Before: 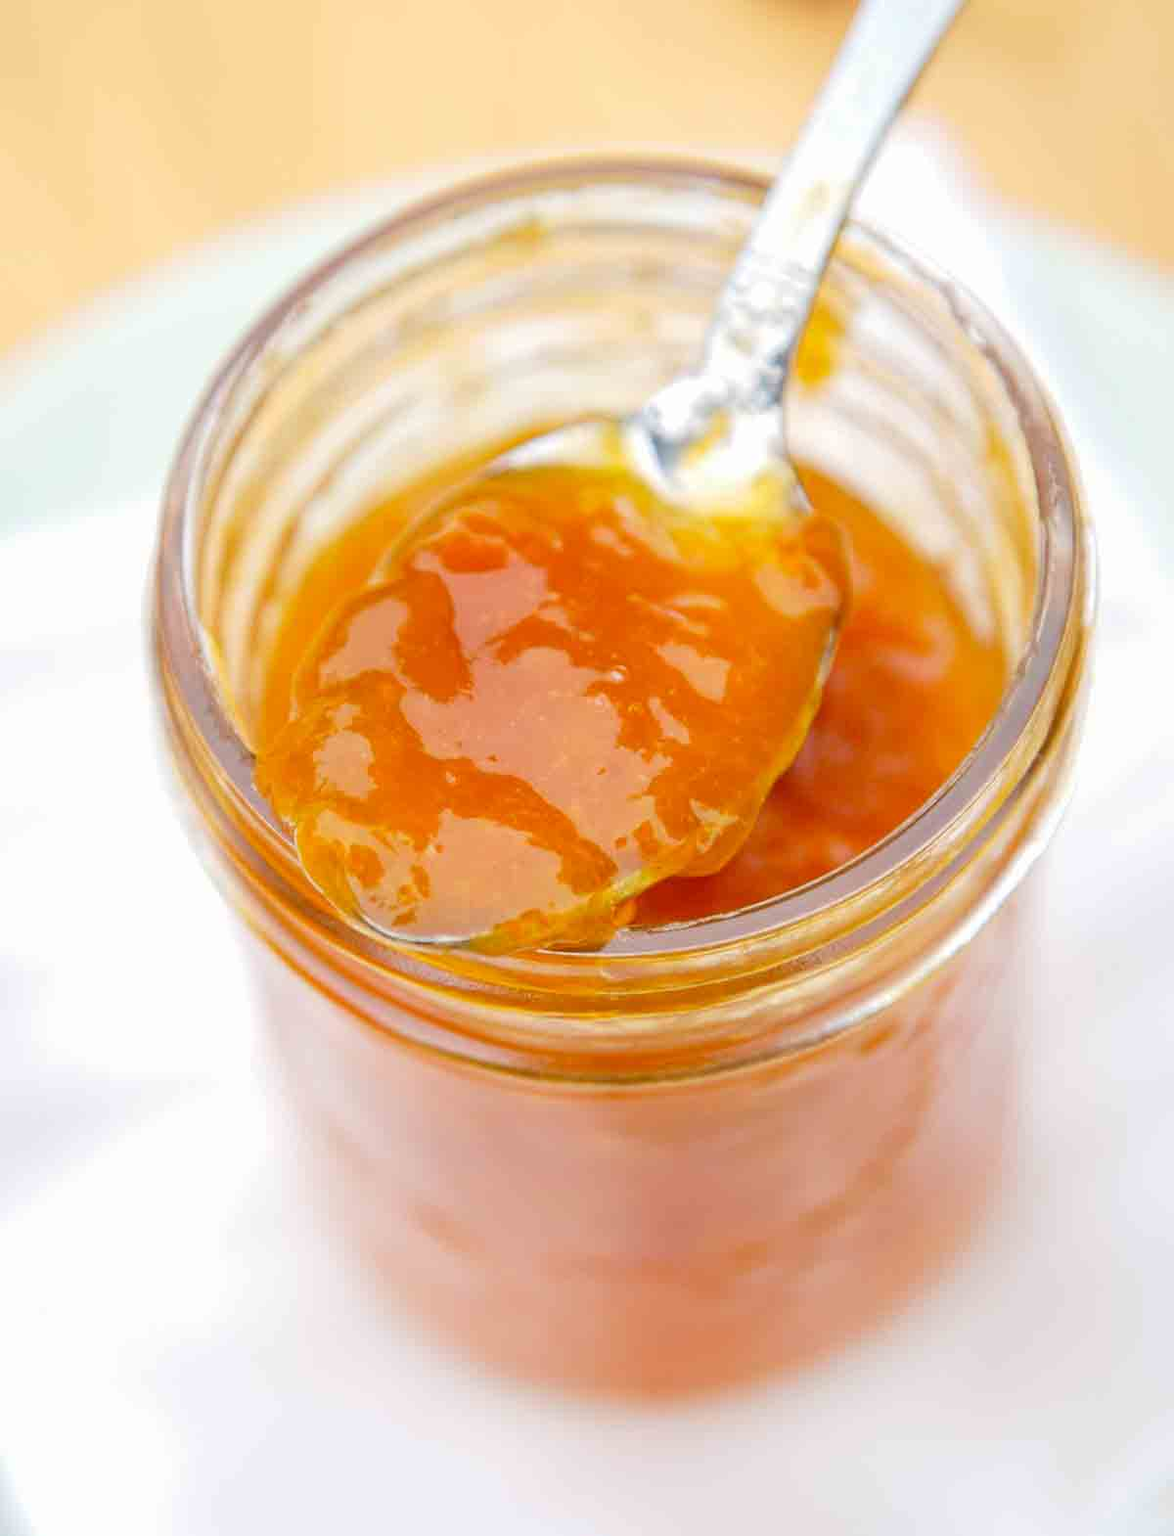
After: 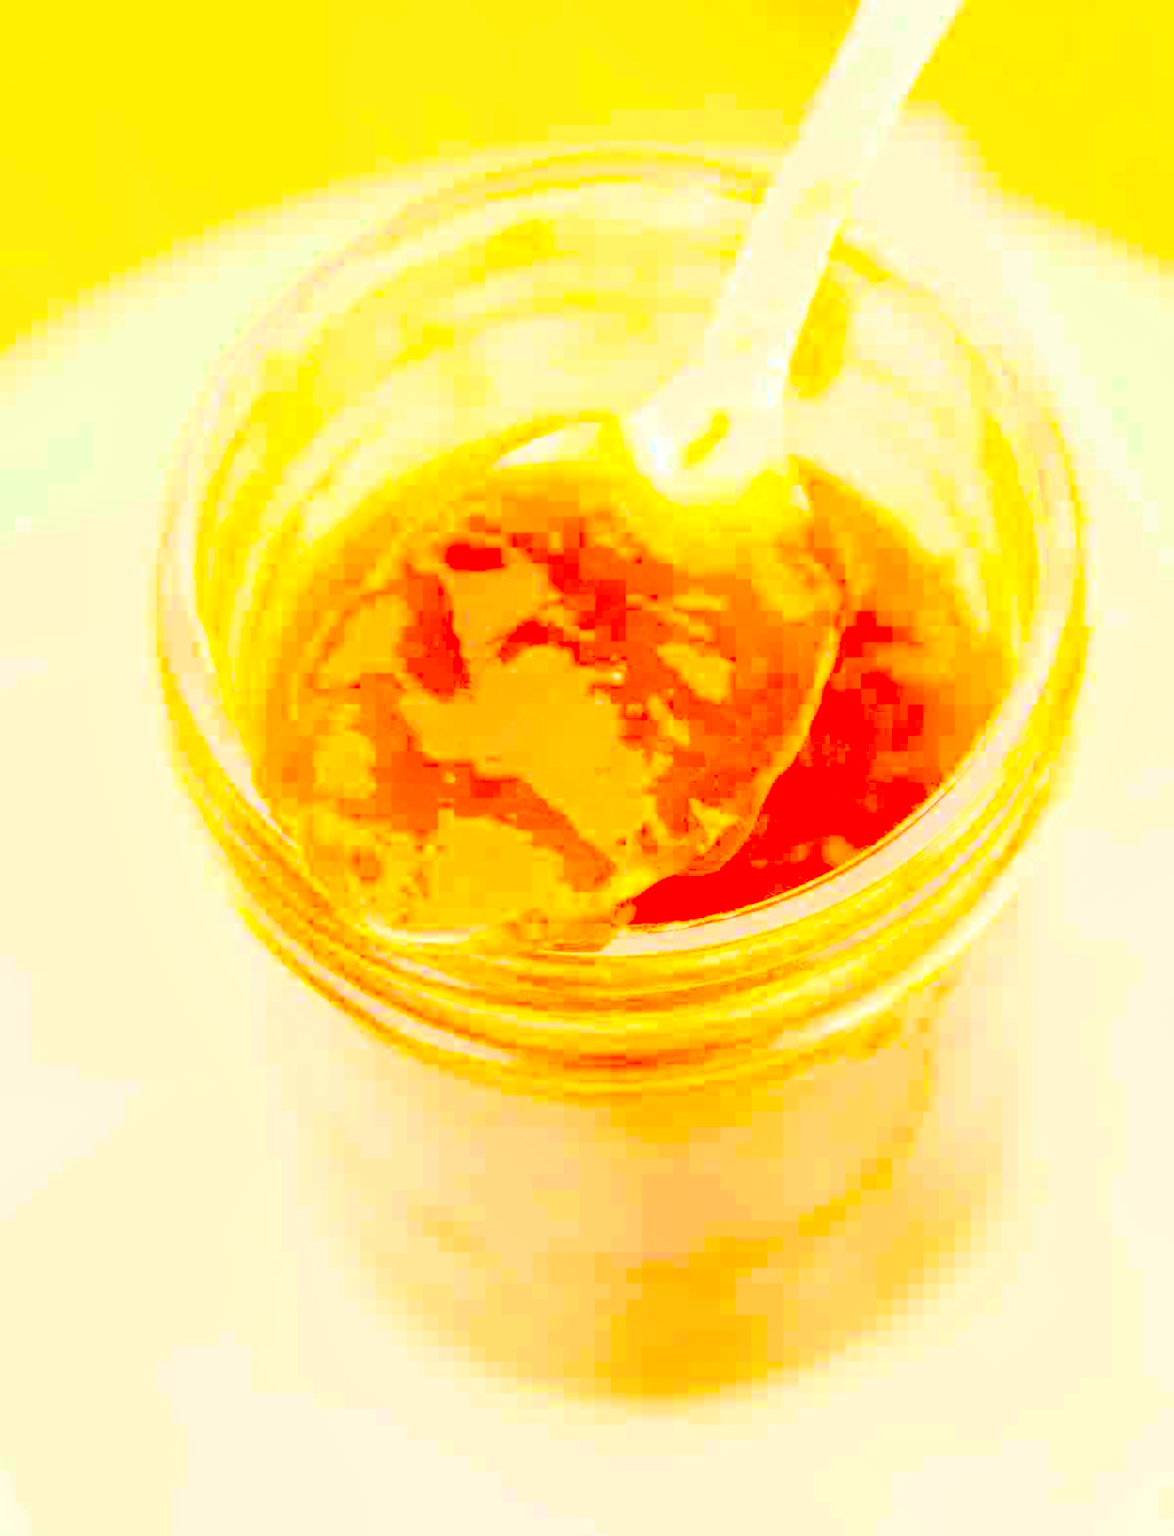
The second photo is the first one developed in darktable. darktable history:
exposure: black level correction 0, exposure 0.5 EV, compensate highlight preservation false
bloom: on, module defaults
sharpen: on, module defaults
local contrast: on, module defaults
contrast brightness saturation: contrast 0.77, brightness -1, saturation 1
rgb levels: levels [[0.013, 0.434, 0.89], [0, 0.5, 1], [0, 0.5, 1]]
color correction: highlights a* 1.12, highlights b* 24.26, shadows a* 15.58, shadows b* 24.26
